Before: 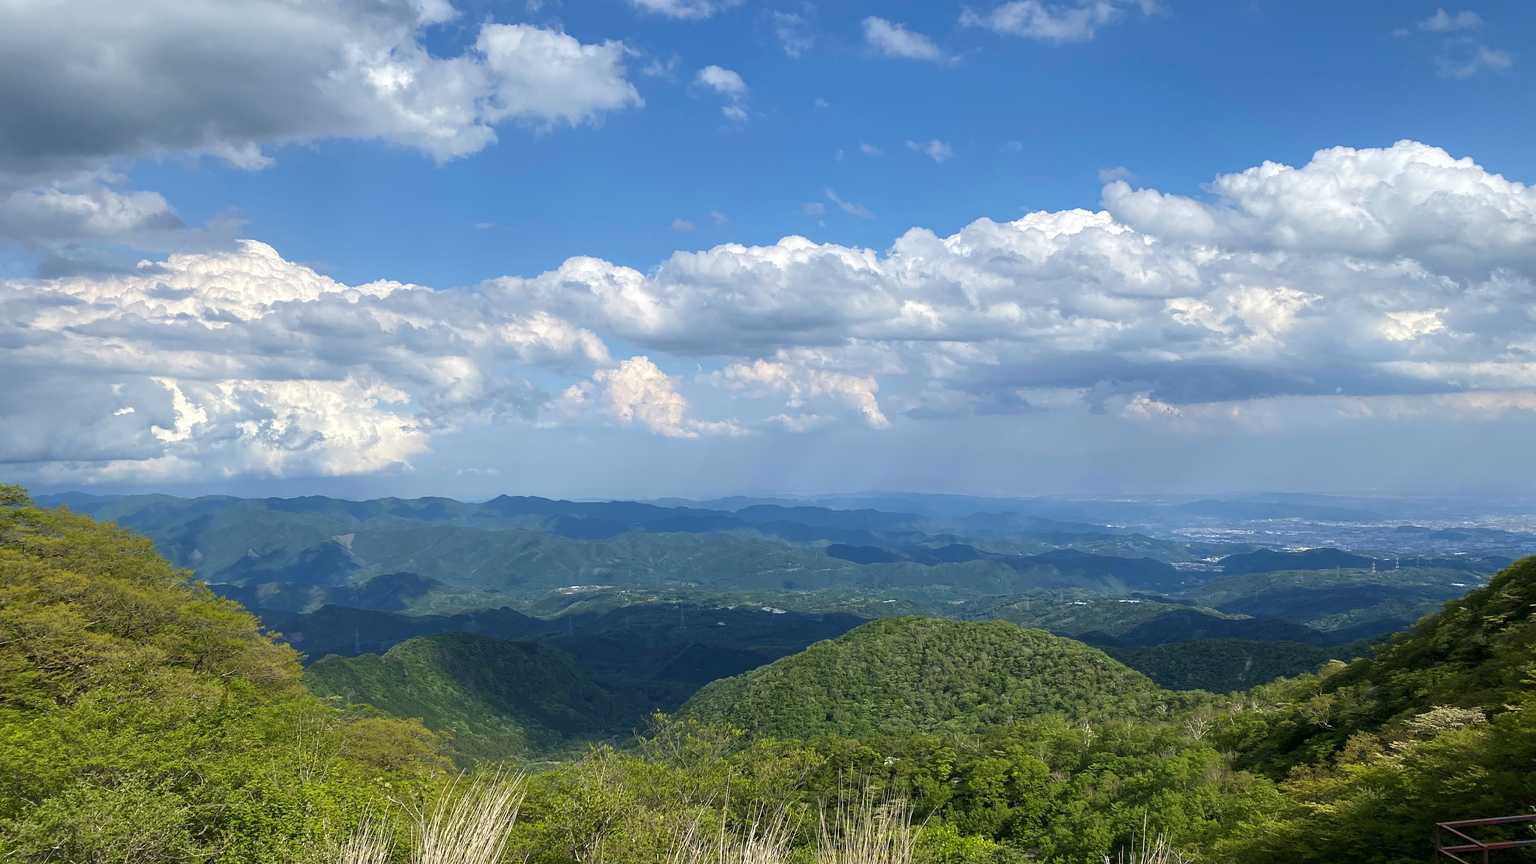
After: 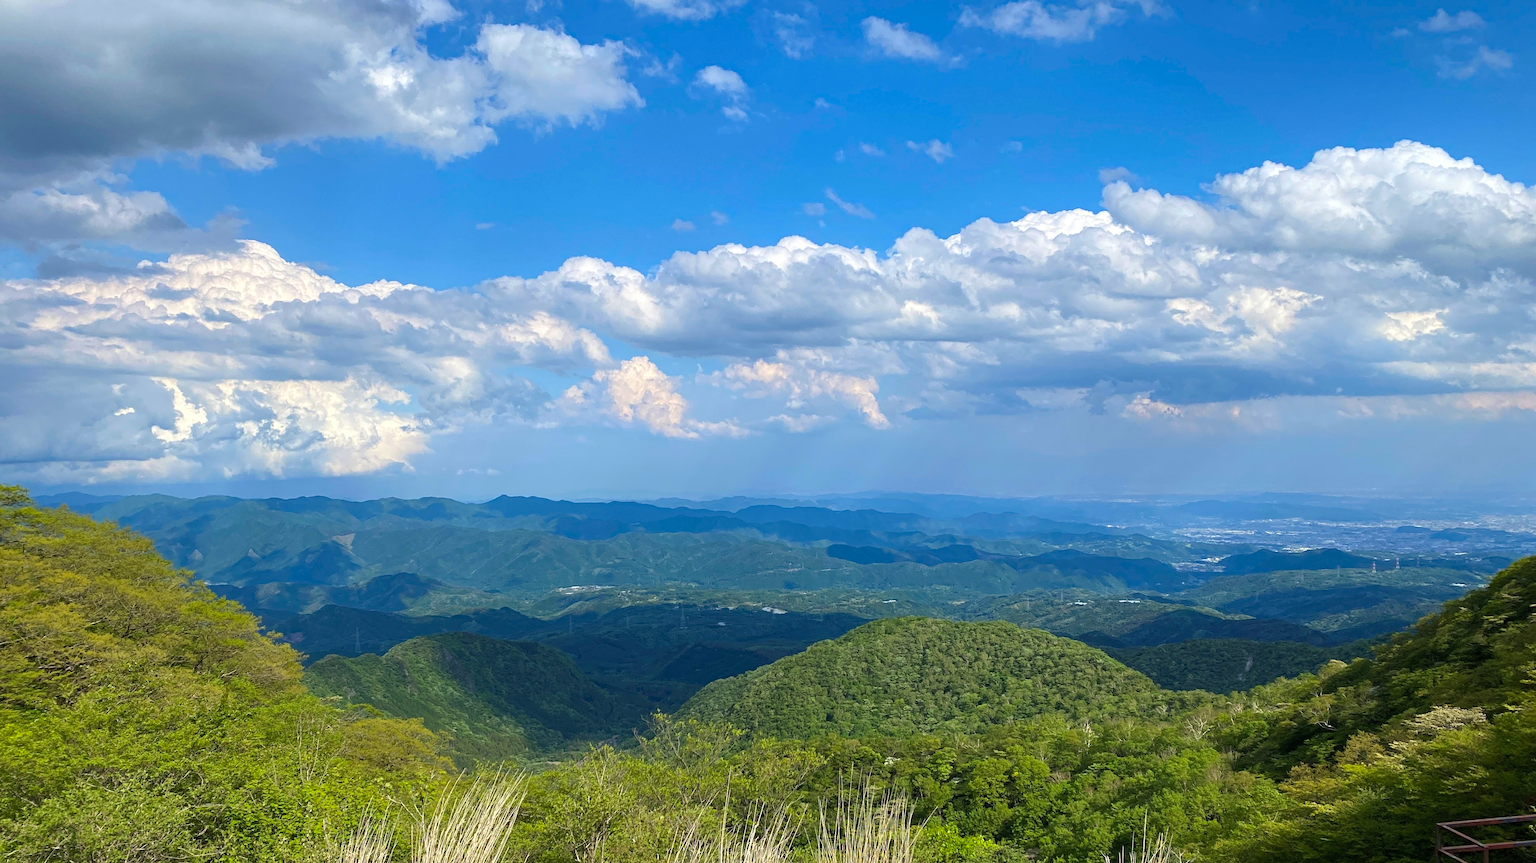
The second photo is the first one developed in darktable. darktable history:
haze removal: strength 0.277, distance 0.256, adaptive false
contrast brightness saturation: contrast 0.074, brightness 0.076, saturation 0.179
